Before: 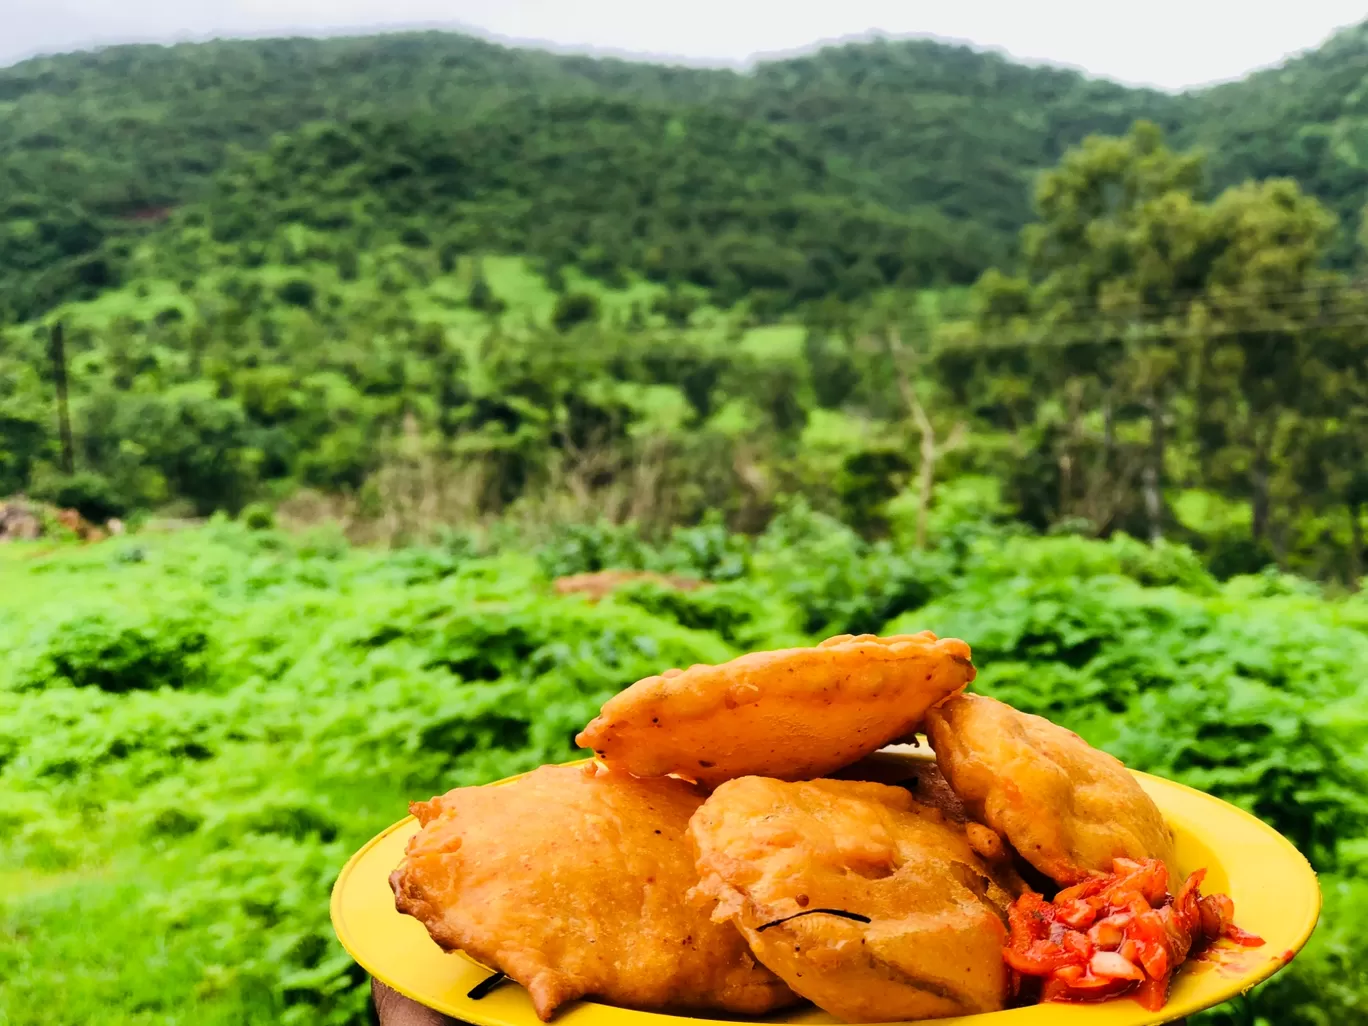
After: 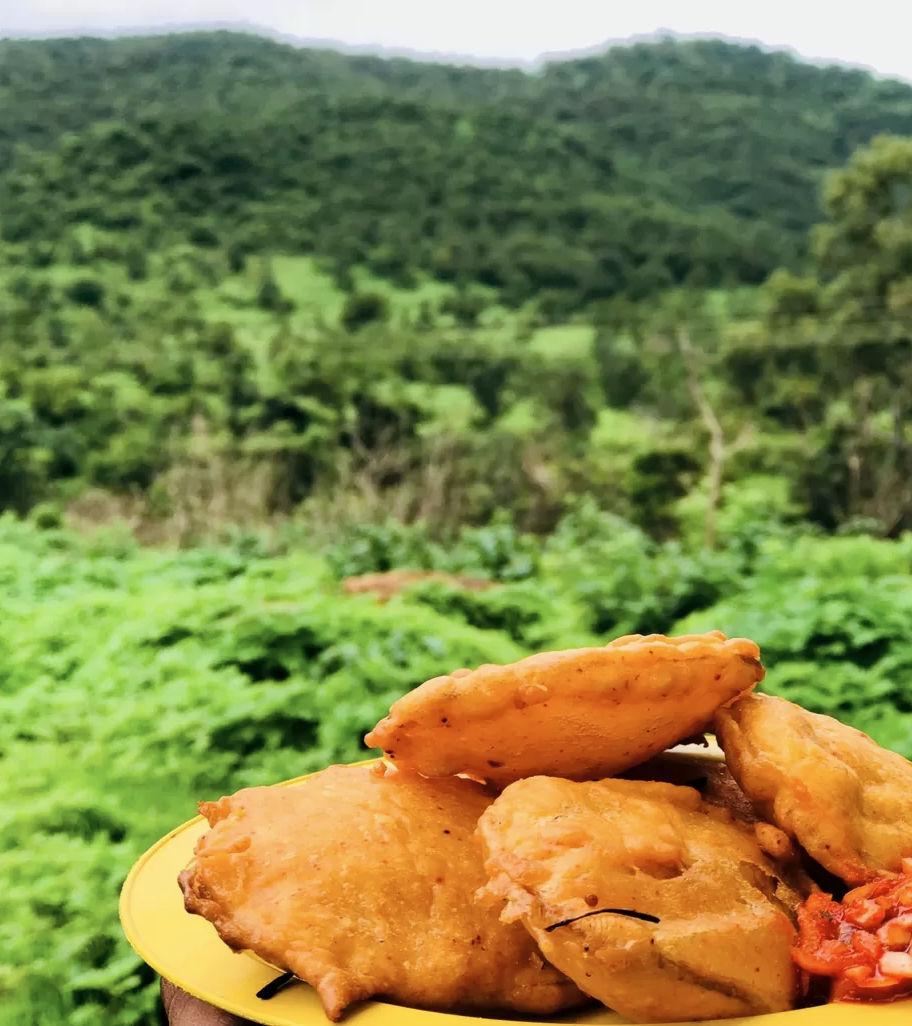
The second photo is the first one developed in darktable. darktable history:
crop and rotate: left 15.446%, right 17.836%
haze removal: compatibility mode true, adaptive false
color zones: curves: ch0 [(0, 0.5) (0.143, 0.5) (0.286, 0.5) (0.429, 0.504) (0.571, 0.5) (0.714, 0.509) (0.857, 0.5) (1, 0.5)]; ch1 [(0, 0.425) (0.143, 0.425) (0.286, 0.375) (0.429, 0.405) (0.571, 0.5) (0.714, 0.47) (0.857, 0.425) (1, 0.435)]; ch2 [(0, 0.5) (0.143, 0.5) (0.286, 0.5) (0.429, 0.517) (0.571, 0.5) (0.714, 0.51) (0.857, 0.5) (1, 0.5)]
